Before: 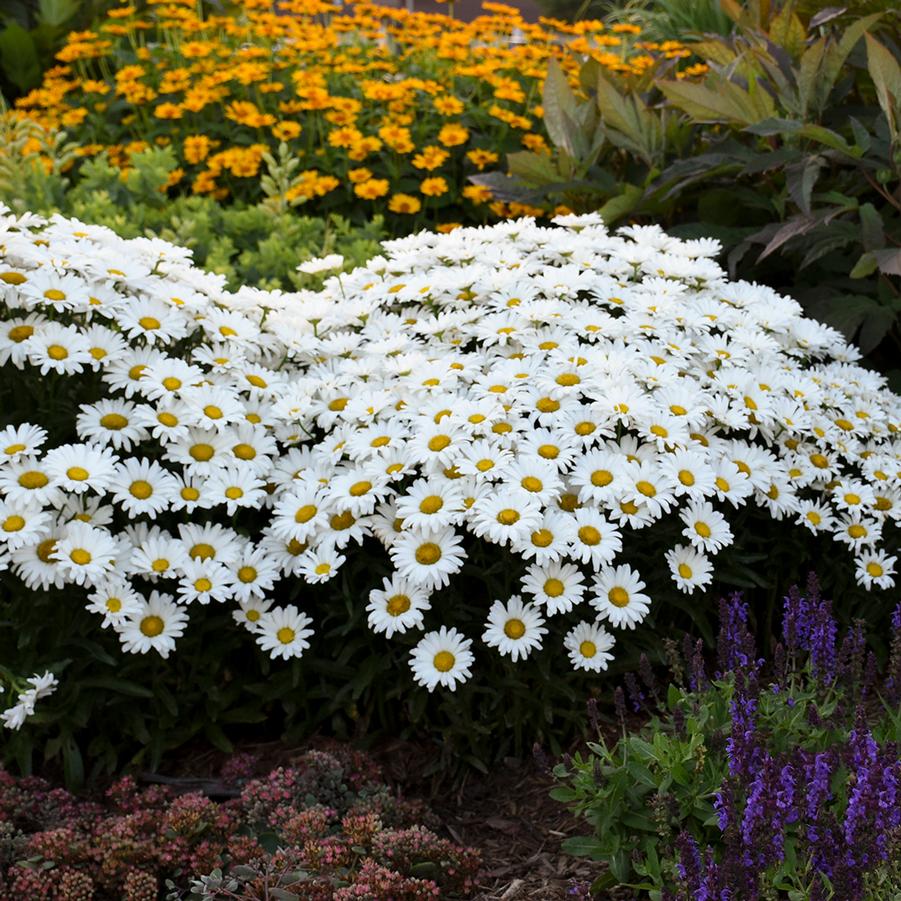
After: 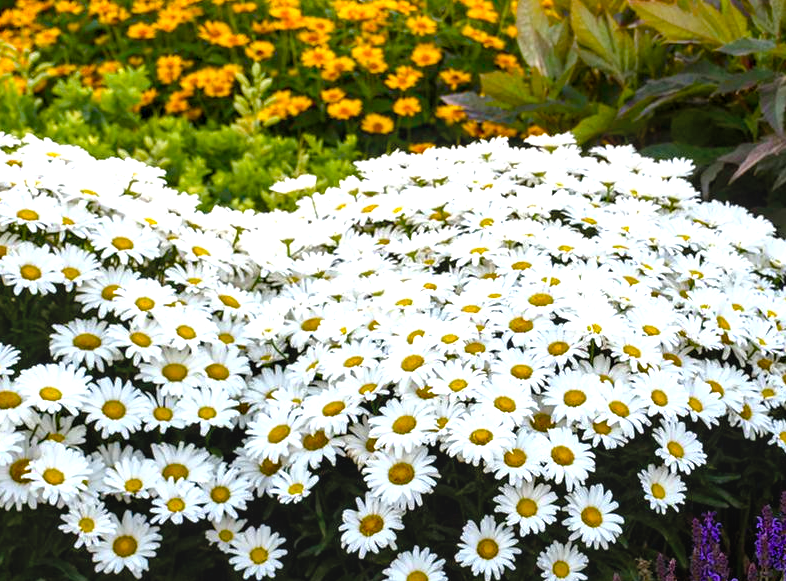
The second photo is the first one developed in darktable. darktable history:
shadows and highlights: shadows 25, highlights -25
crop: left 3.015%, top 8.969%, right 9.647%, bottom 26.457%
local contrast: on, module defaults
color balance rgb: linear chroma grading › shadows -2.2%, linear chroma grading › highlights -15%, linear chroma grading › global chroma -10%, linear chroma grading › mid-tones -10%, perceptual saturation grading › global saturation 45%, perceptual saturation grading › highlights -50%, perceptual saturation grading › shadows 30%, perceptual brilliance grading › global brilliance 18%, global vibrance 45%
